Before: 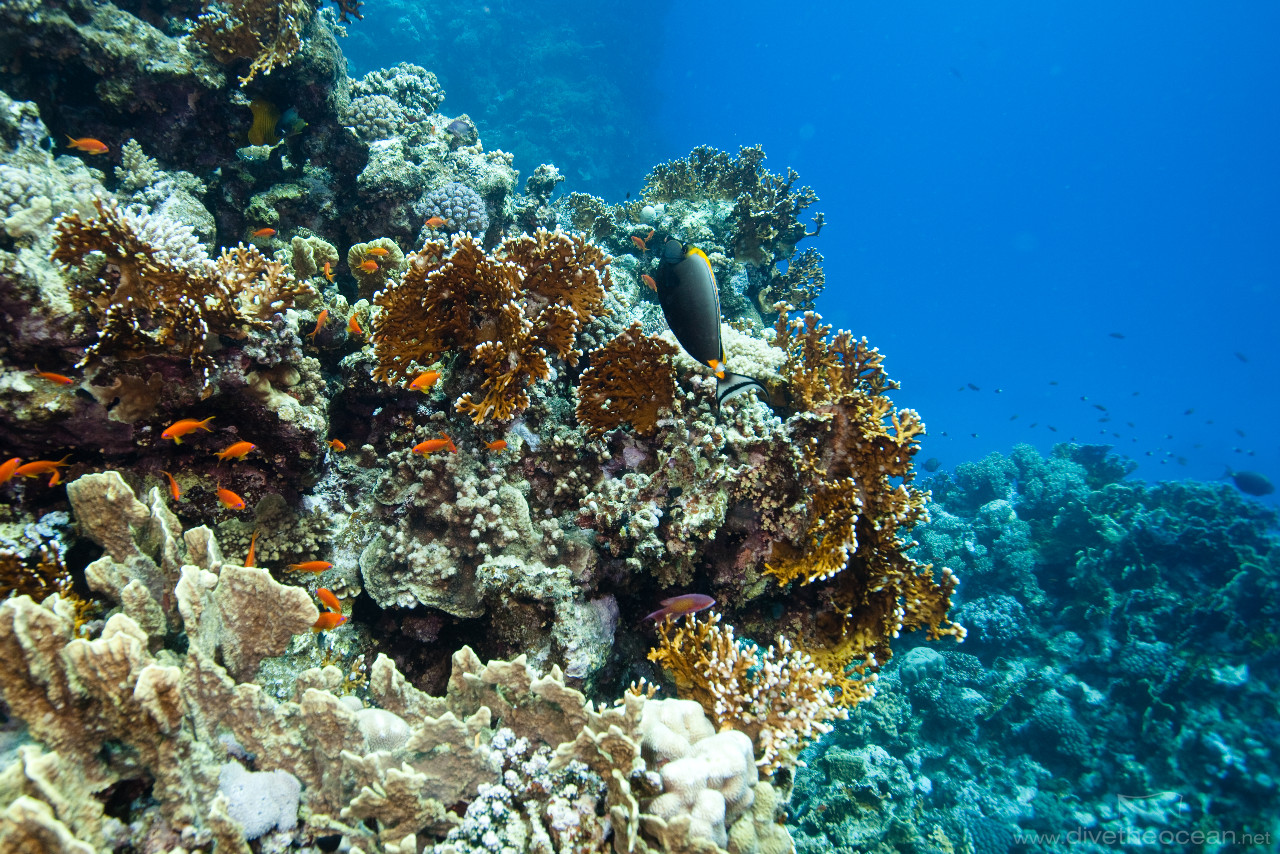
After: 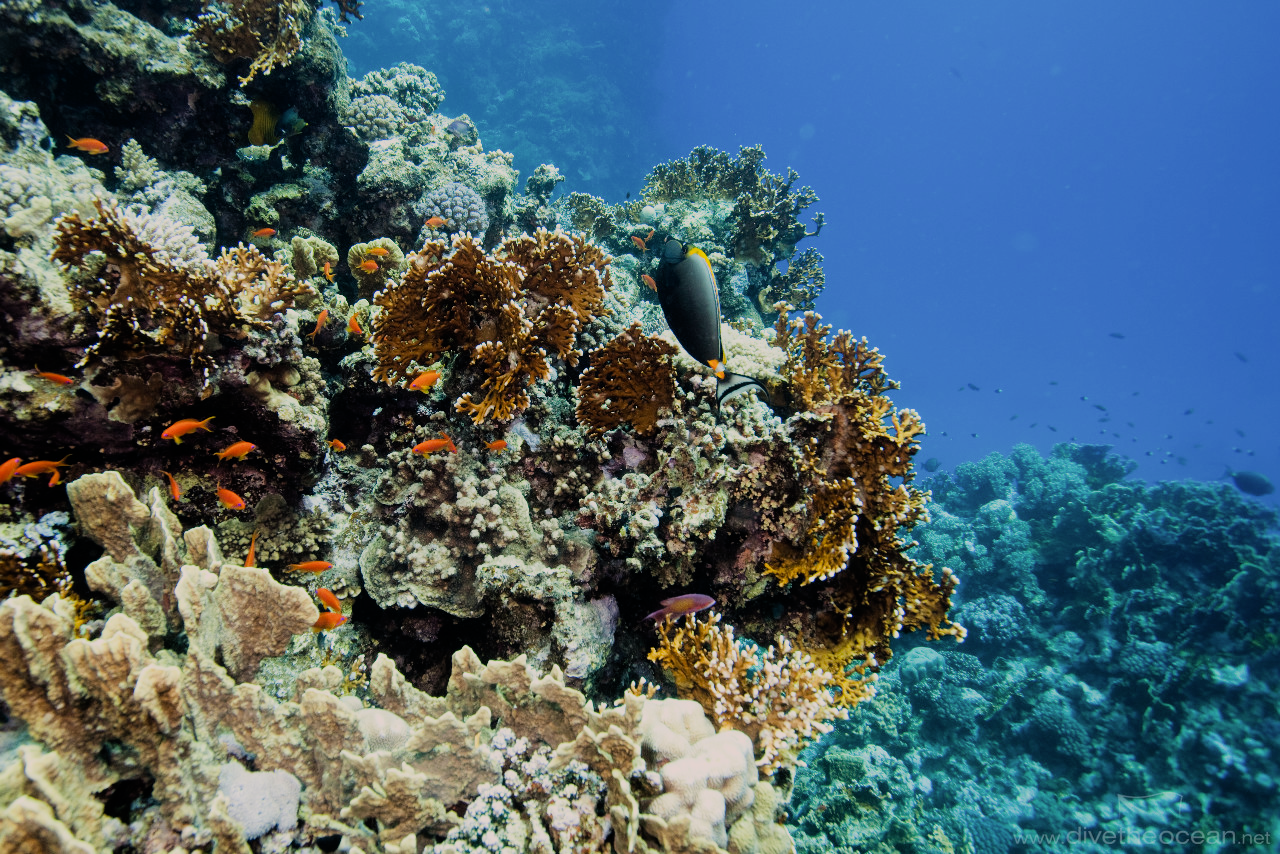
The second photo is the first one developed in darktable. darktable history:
color correction: highlights a* 5.81, highlights b* 4.84
velvia: strength 6%
filmic rgb: black relative exposure -7.65 EV, white relative exposure 4.56 EV, hardness 3.61, contrast 1.05
